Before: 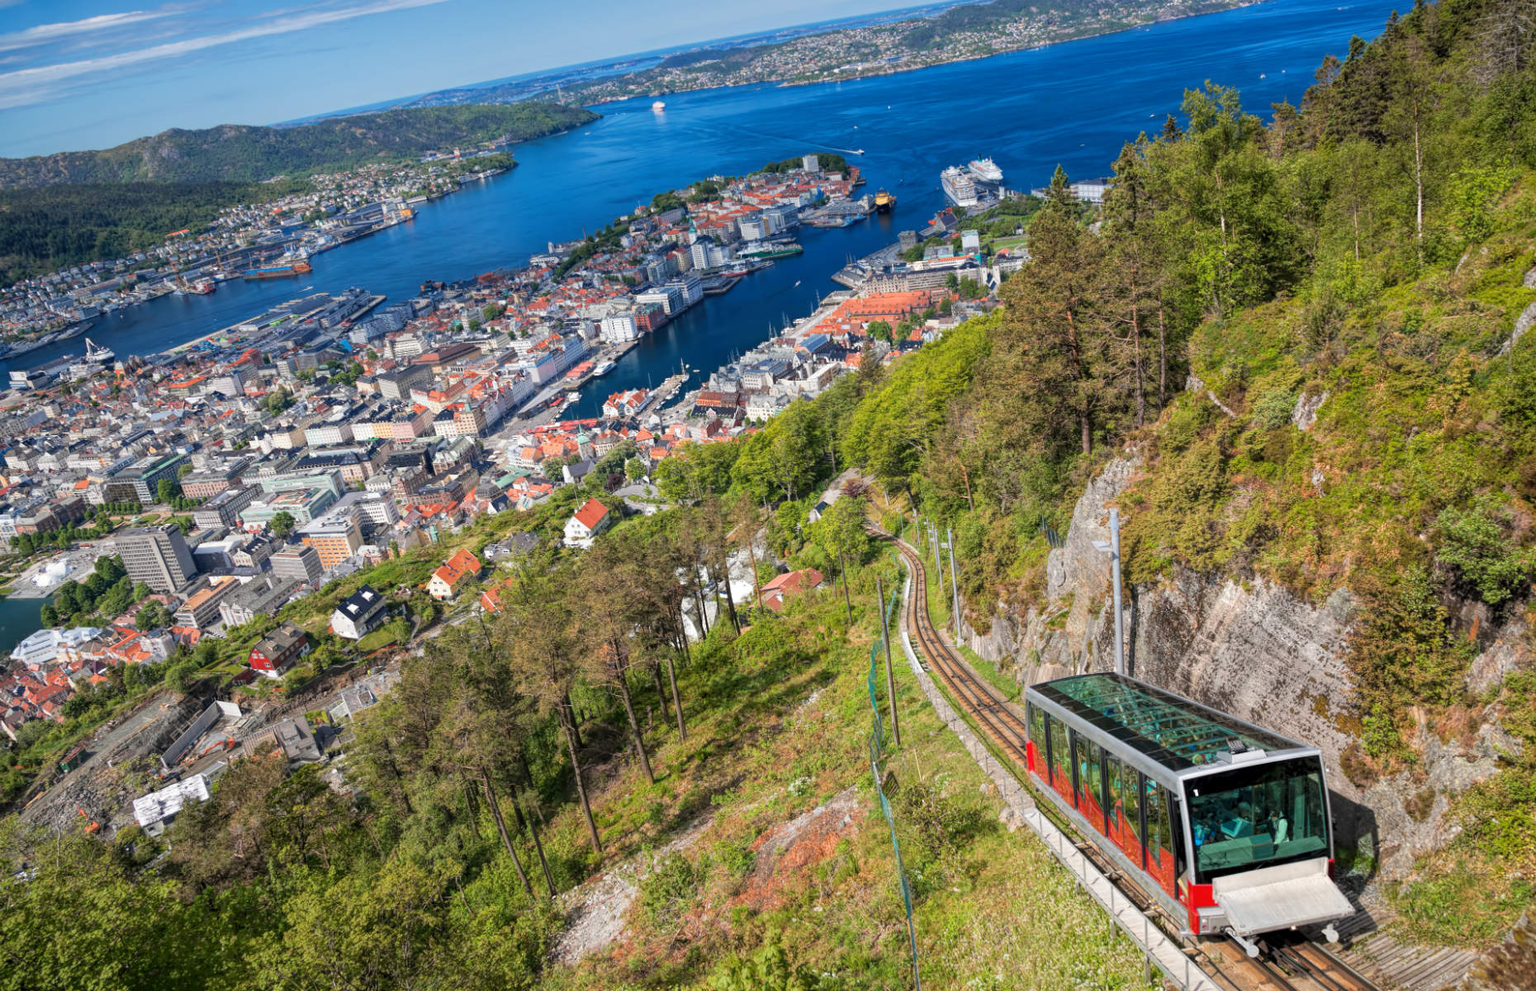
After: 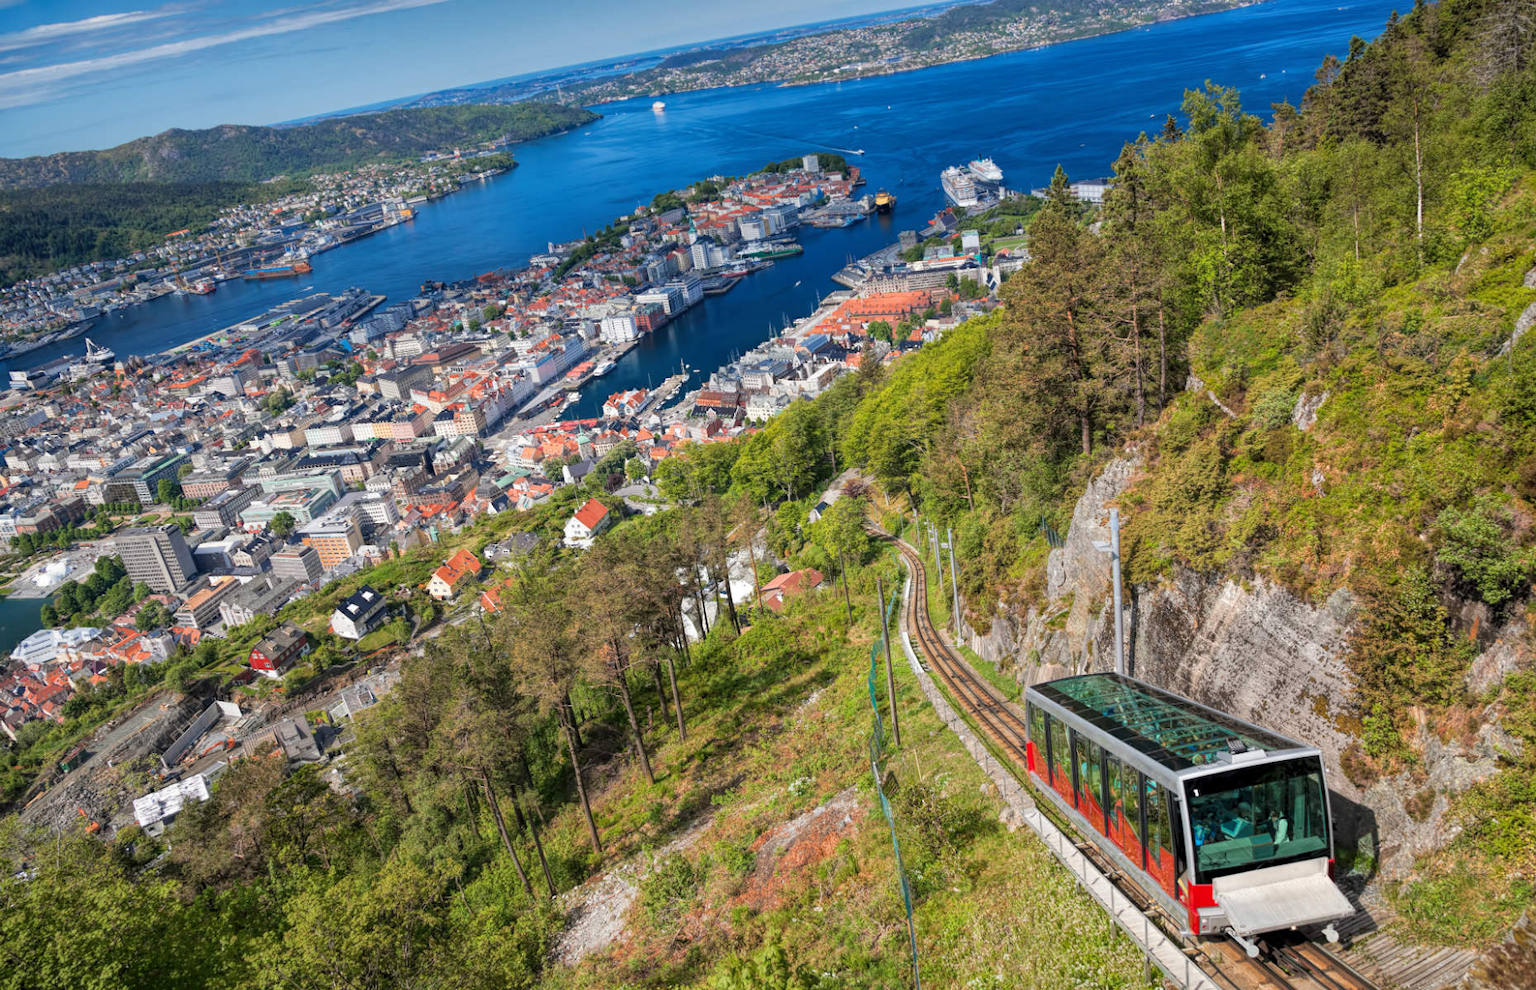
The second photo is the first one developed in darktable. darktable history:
shadows and highlights: shadows 24.22, highlights -76.94, soften with gaussian
